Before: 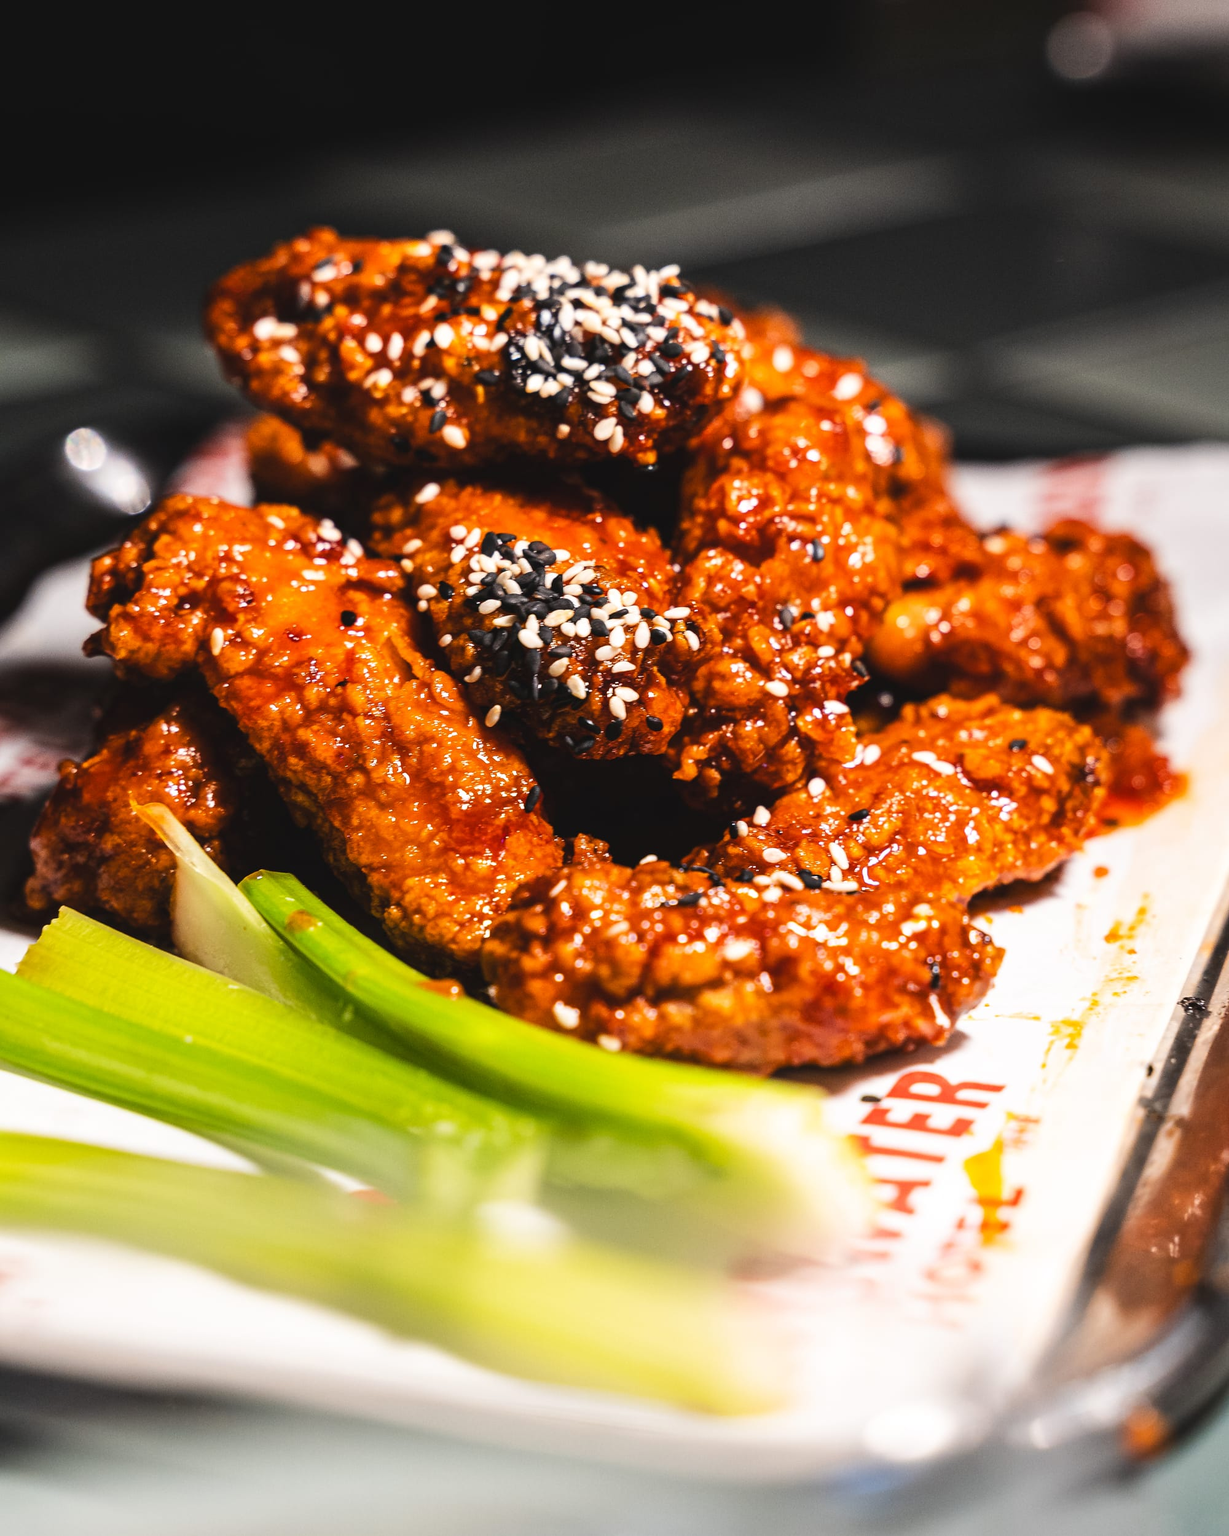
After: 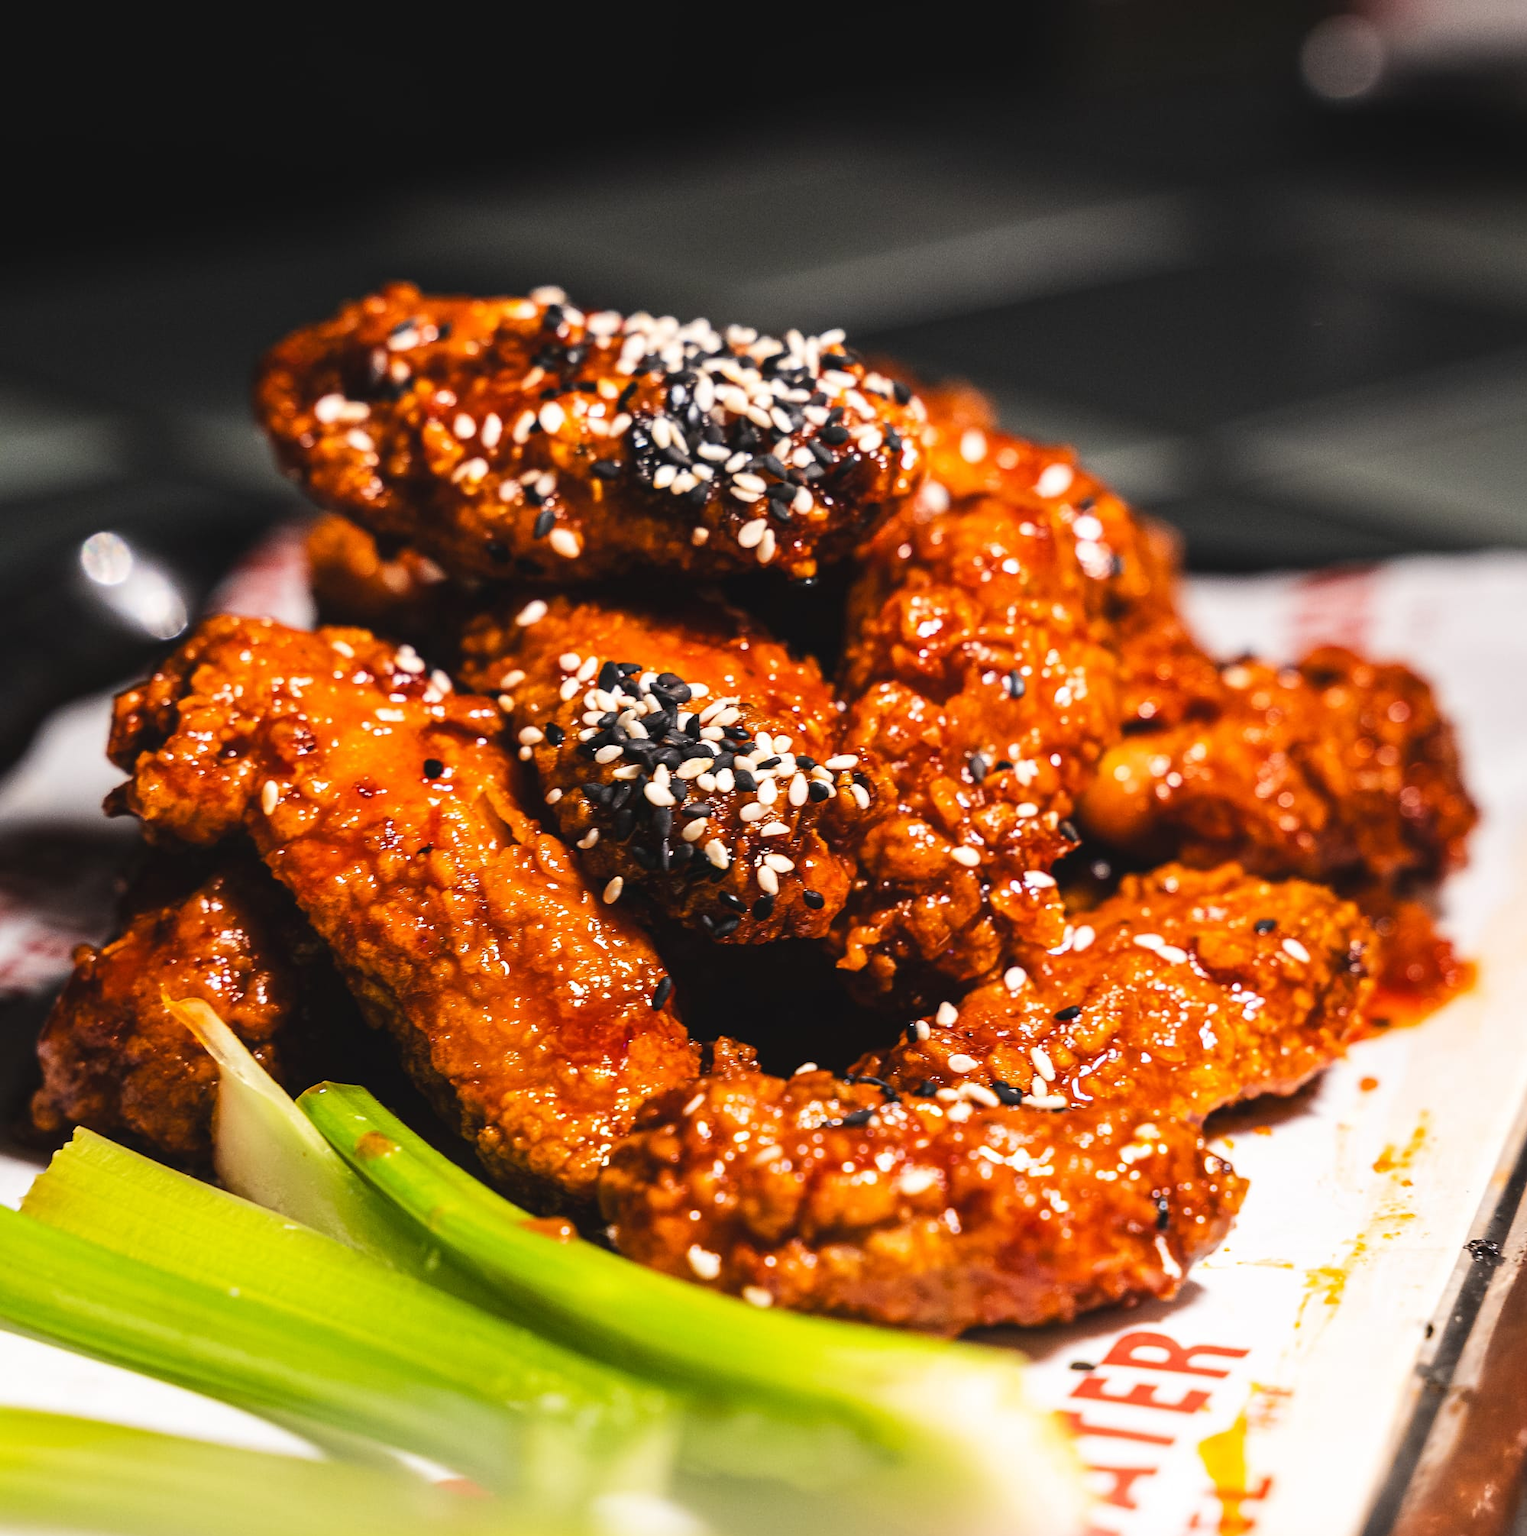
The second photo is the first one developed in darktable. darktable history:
crop: bottom 19.527%
